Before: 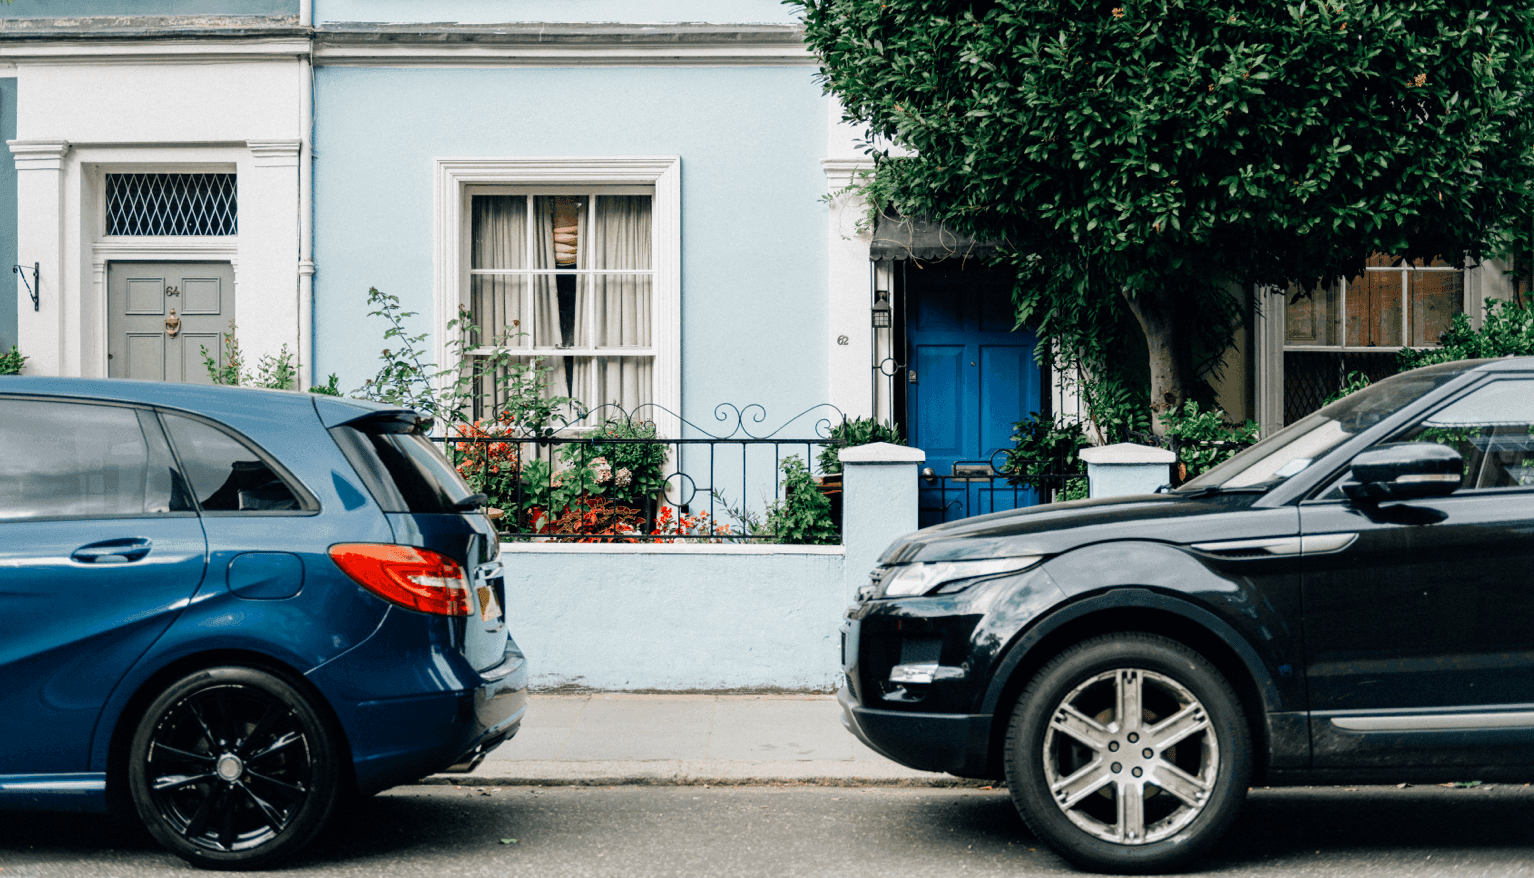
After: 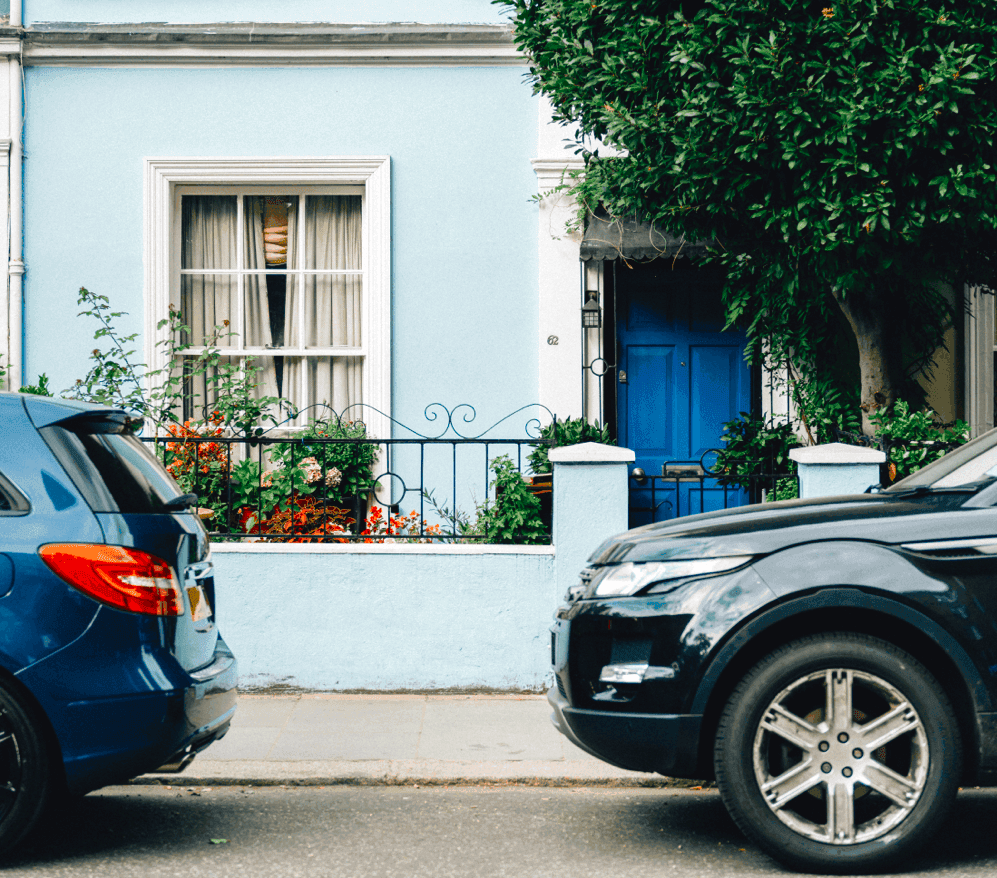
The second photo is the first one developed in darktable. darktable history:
color balance rgb: perceptual saturation grading › global saturation 30.358%, perceptual brilliance grading › global brilliance 2.582%, global vibrance 20%
crop and rotate: left 18.927%, right 16.069%
exposure: black level correction -0.003, exposure 0.033 EV, compensate highlight preservation false
